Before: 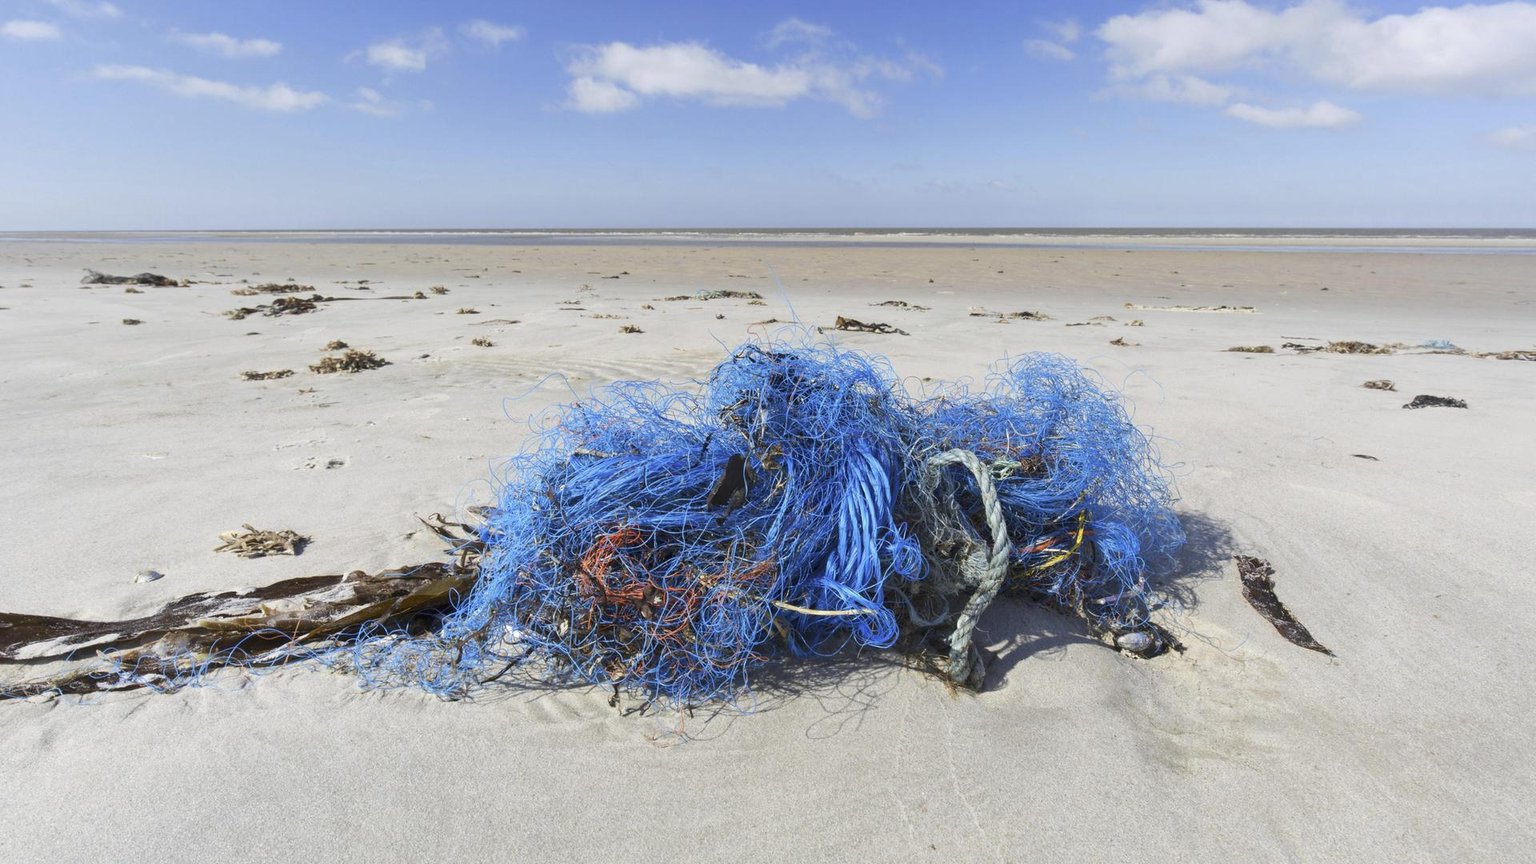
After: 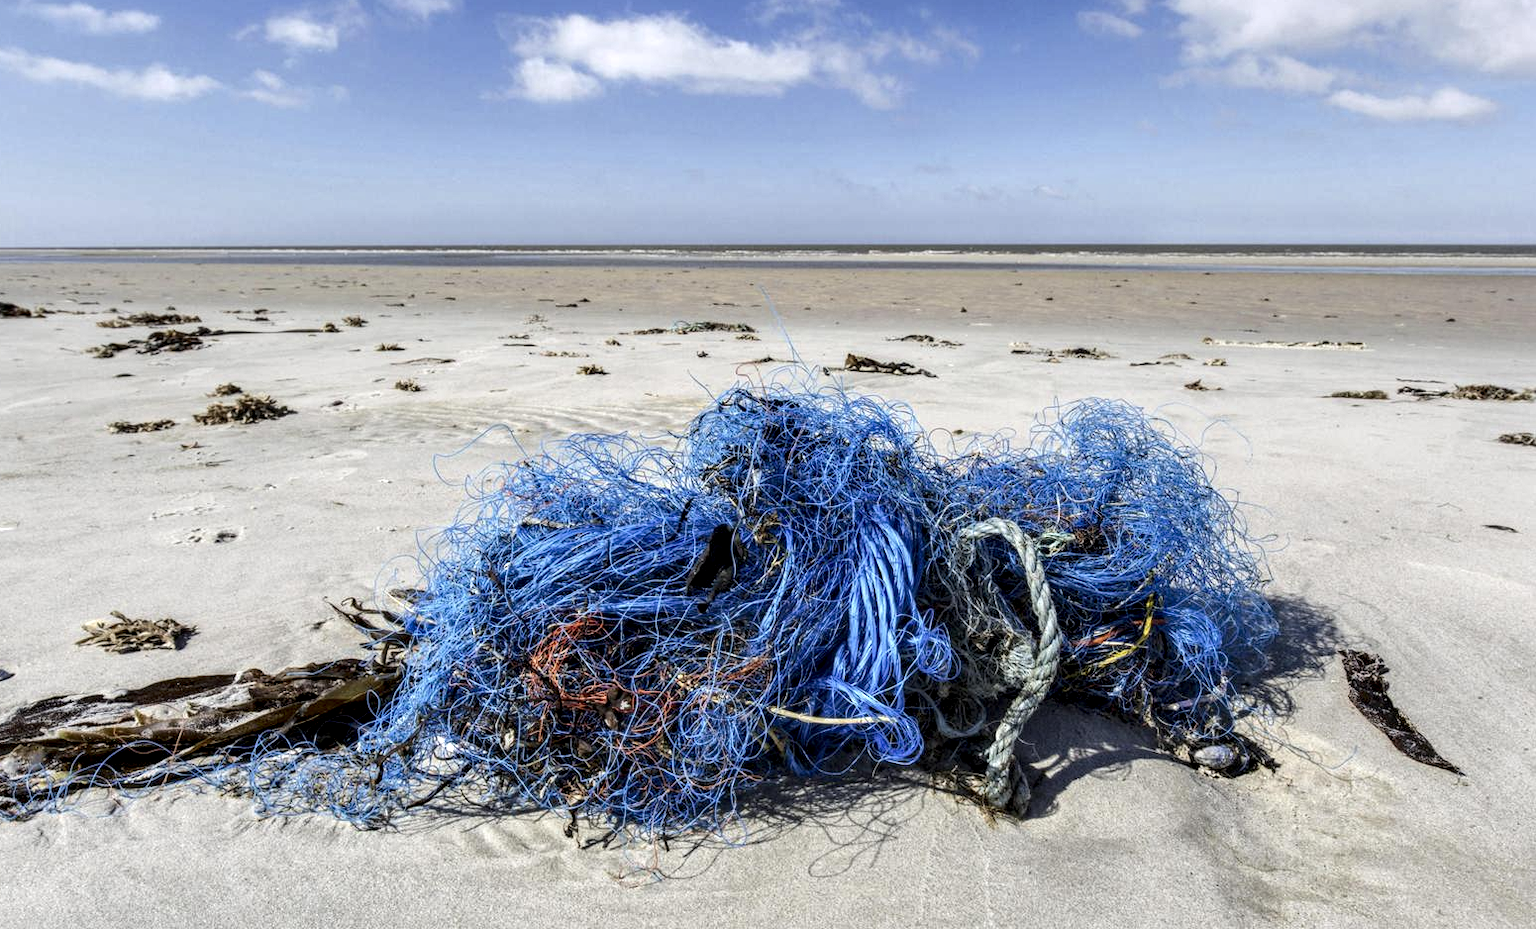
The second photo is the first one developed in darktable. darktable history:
local contrast: highlights 19%, detail 185%
crop: left 9.991%, top 3.552%, right 9.202%, bottom 9.426%
